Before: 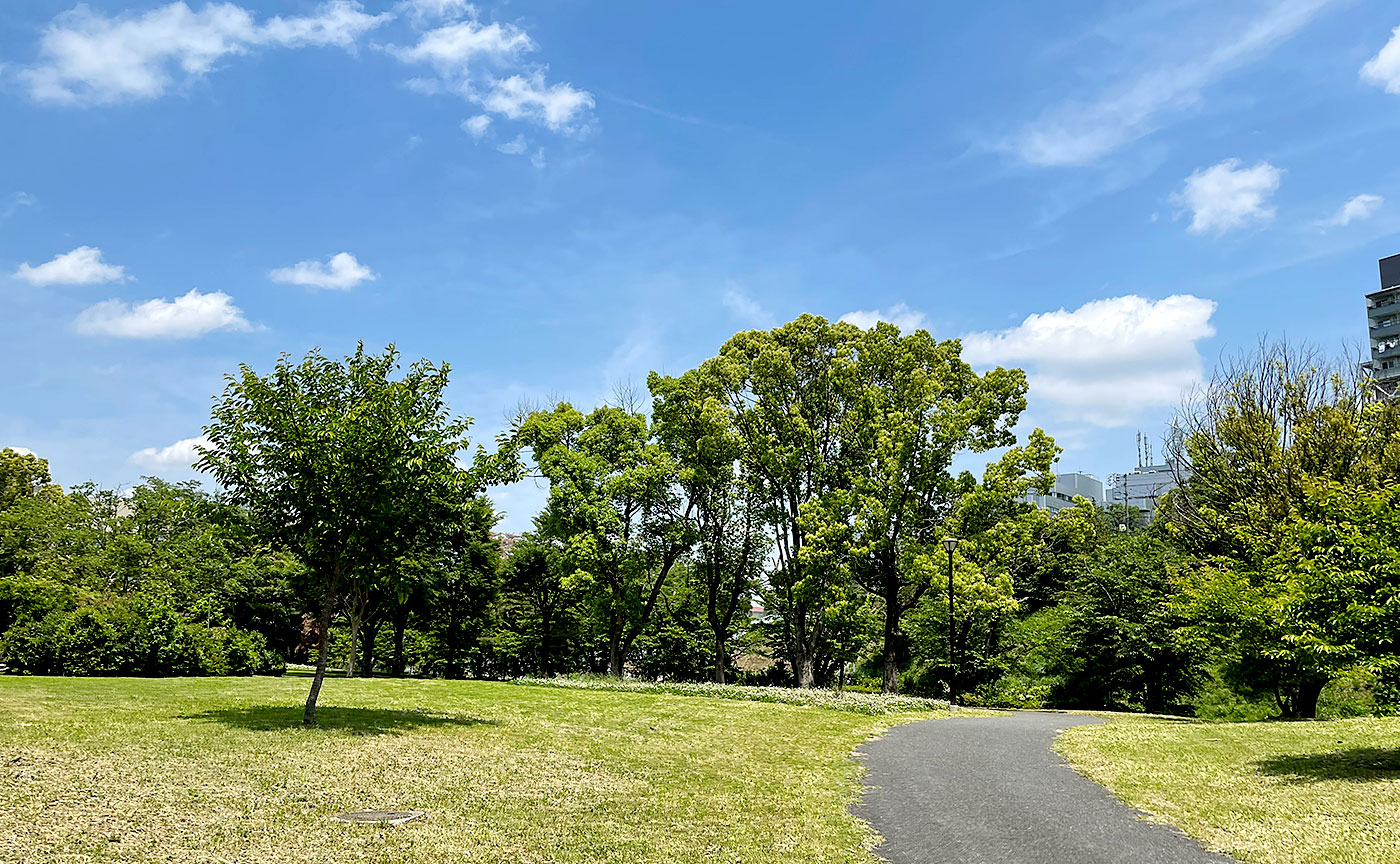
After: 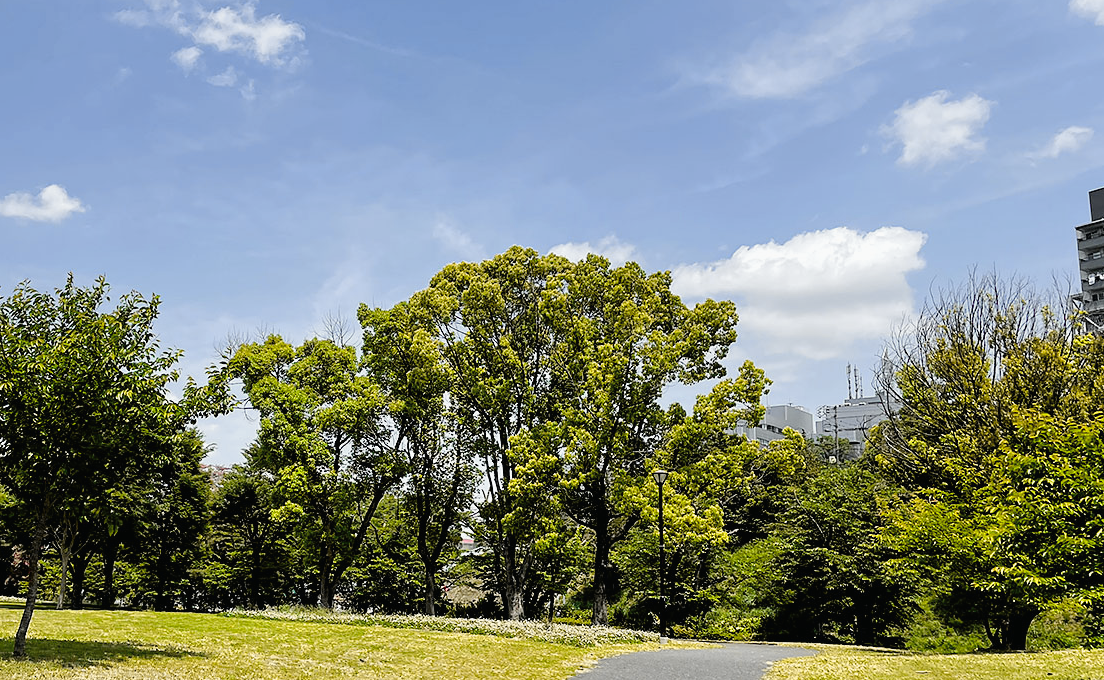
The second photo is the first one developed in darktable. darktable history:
crop and rotate: left 20.74%, top 7.912%, right 0.375%, bottom 13.378%
tone curve: curves: ch0 [(0, 0.012) (0.036, 0.035) (0.274, 0.288) (0.504, 0.536) (0.844, 0.84) (1, 0.983)]; ch1 [(0, 0) (0.389, 0.403) (0.462, 0.486) (0.499, 0.498) (0.511, 0.502) (0.536, 0.547) (0.567, 0.588) (0.626, 0.645) (0.749, 0.781) (1, 1)]; ch2 [(0, 0) (0.457, 0.486) (0.5, 0.5) (0.56, 0.551) (0.615, 0.607) (0.704, 0.732) (1, 1)], color space Lab, independent channels, preserve colors none
